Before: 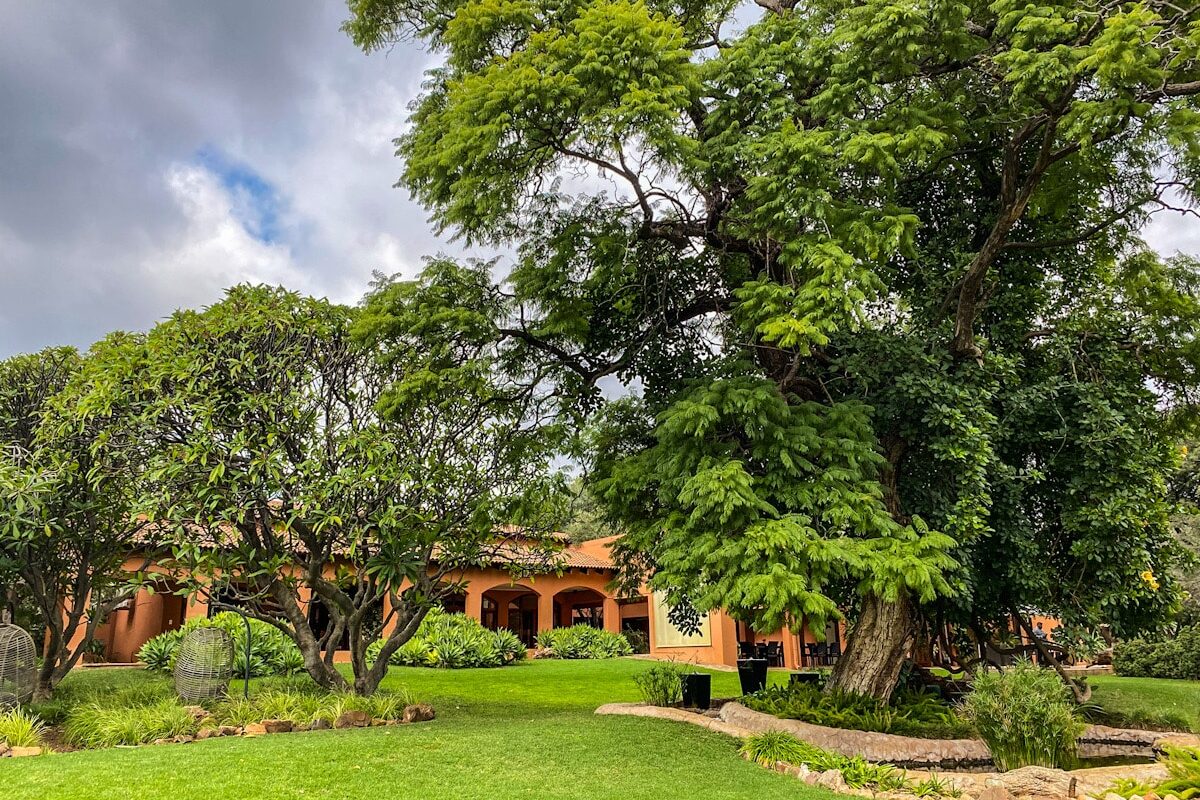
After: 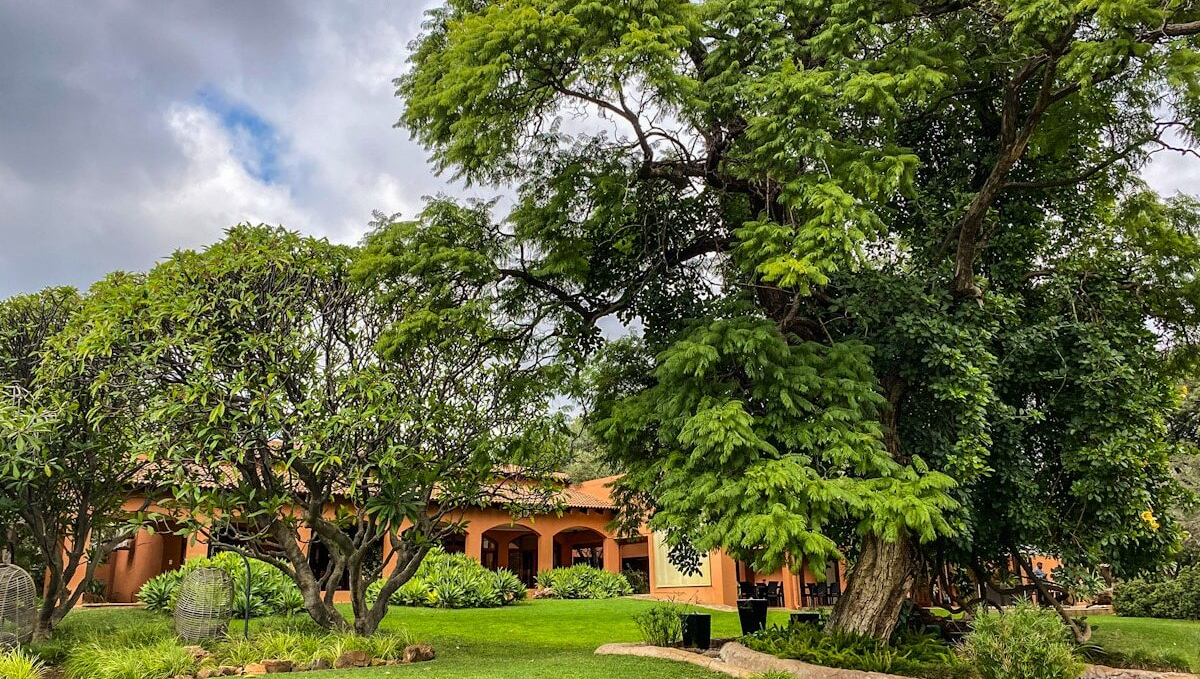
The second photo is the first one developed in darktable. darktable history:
crop: top 7.591%, bottom 7.513%
